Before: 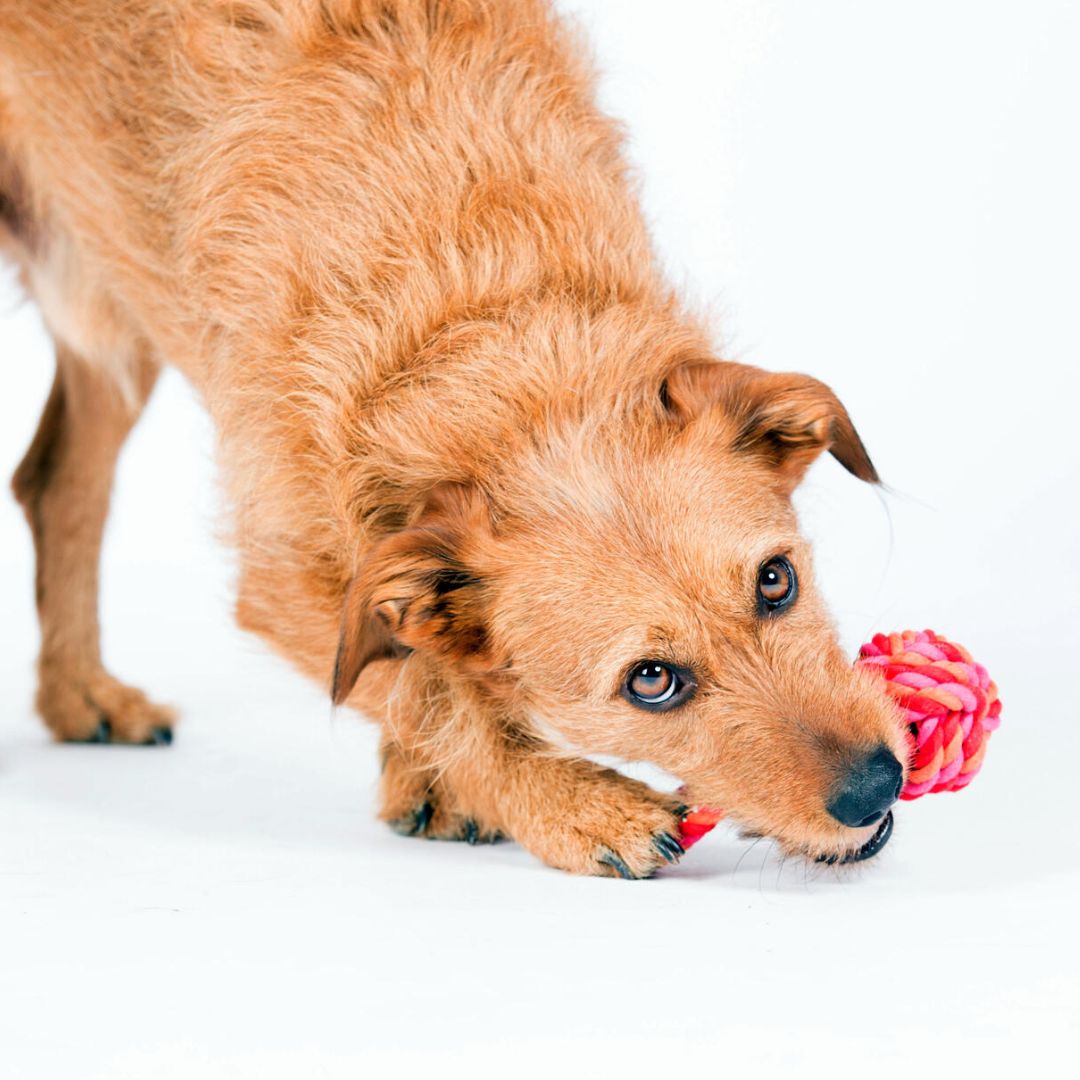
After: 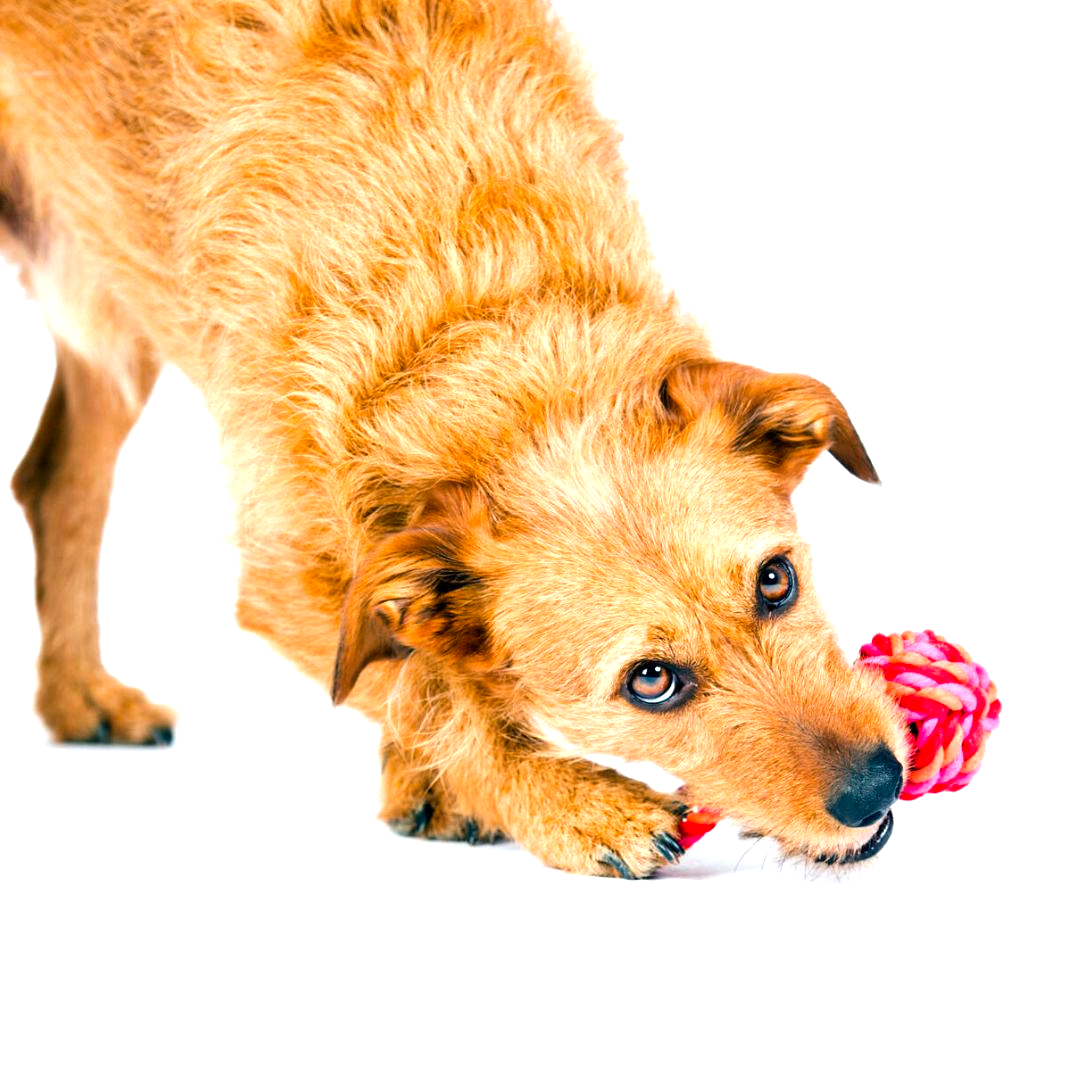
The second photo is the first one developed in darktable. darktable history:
color balance rgb: perceptual saturation grading › global saturation 25.375%, perceptual brilliance grading › global brilliance -4.172%, perceptual brilliance grading › highlights 23.892%, perceptual brilliance grading › mid-tones 7.038%, perceptual brilliance grading › shadows -4.964%
